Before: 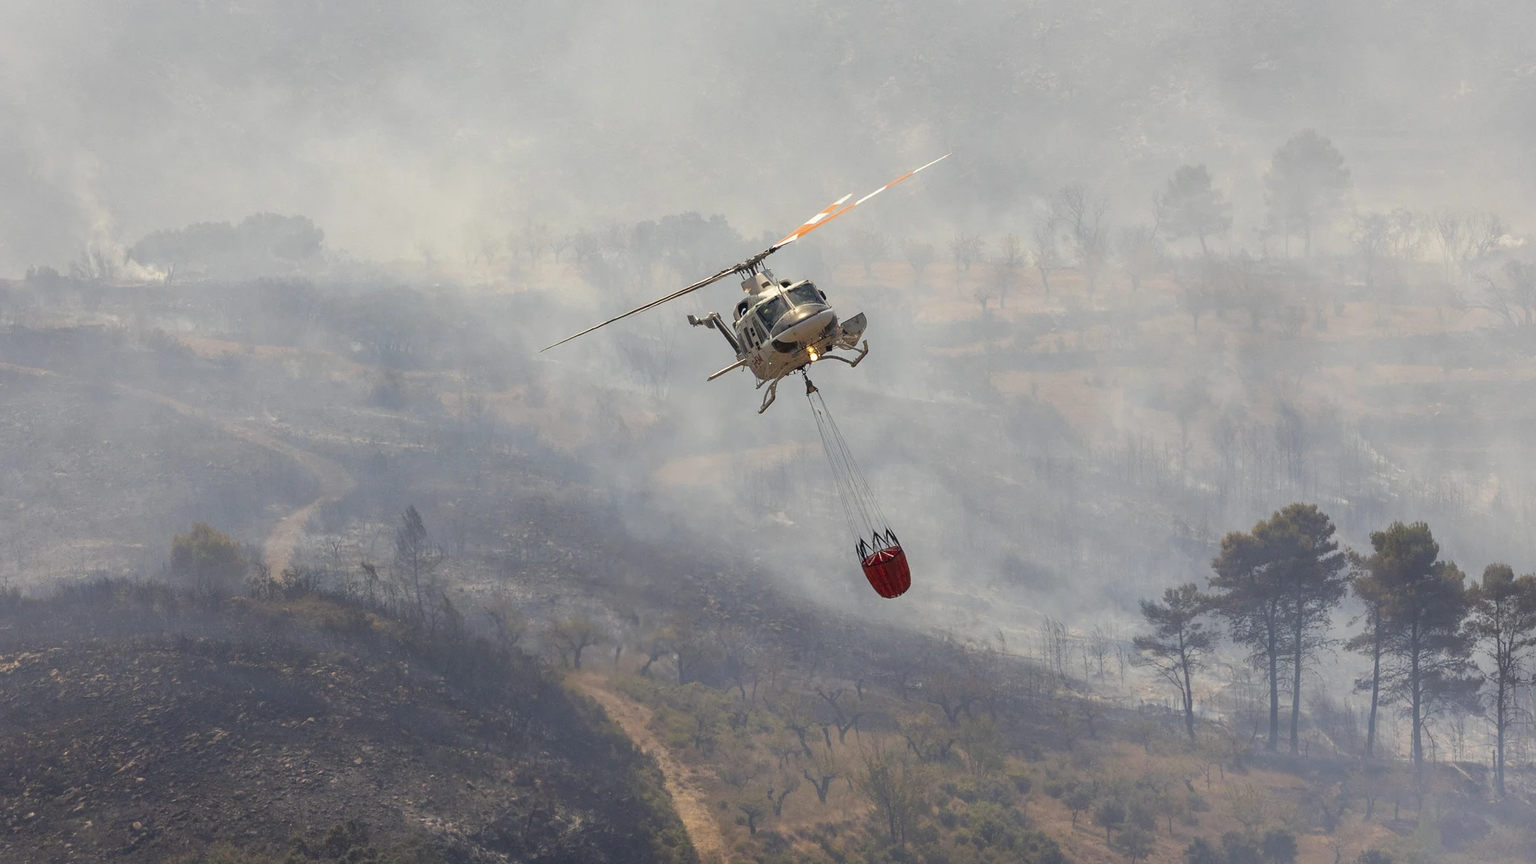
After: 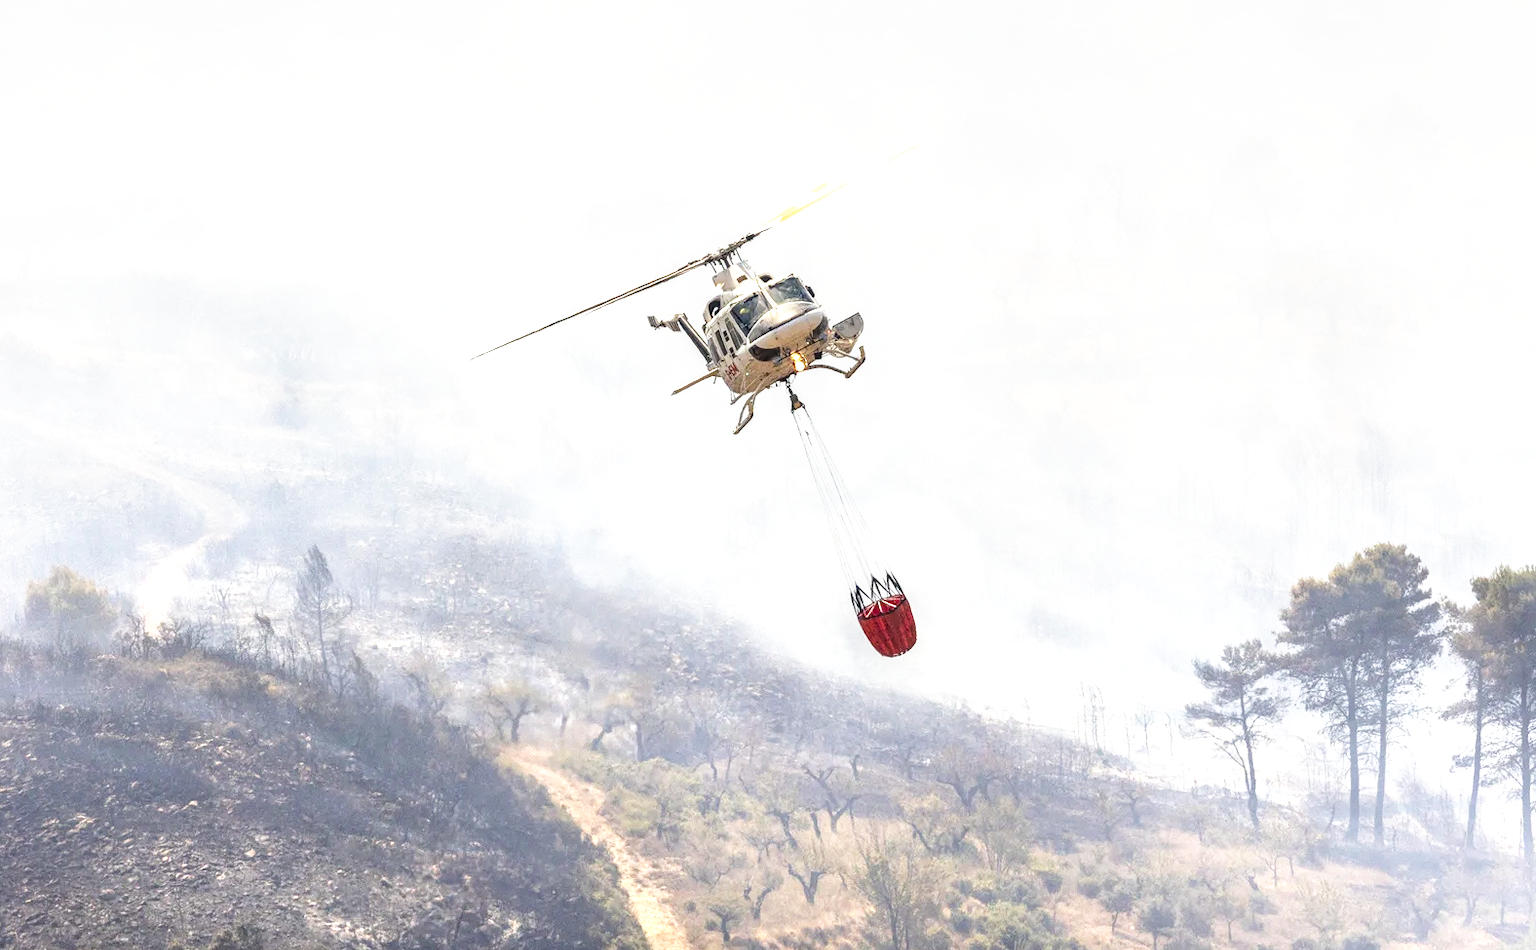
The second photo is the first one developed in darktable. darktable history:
local contrast: detail 142%
crop: left 9.808%, top 6.26%, right 7.196%, bottom 2.473%
exposure: exposure 0.77 EV, compensate highlight preservation false
base curve: curves: ch0 [(0, 0) (0.495, 0.917) (1, 1)], preserve colors none
